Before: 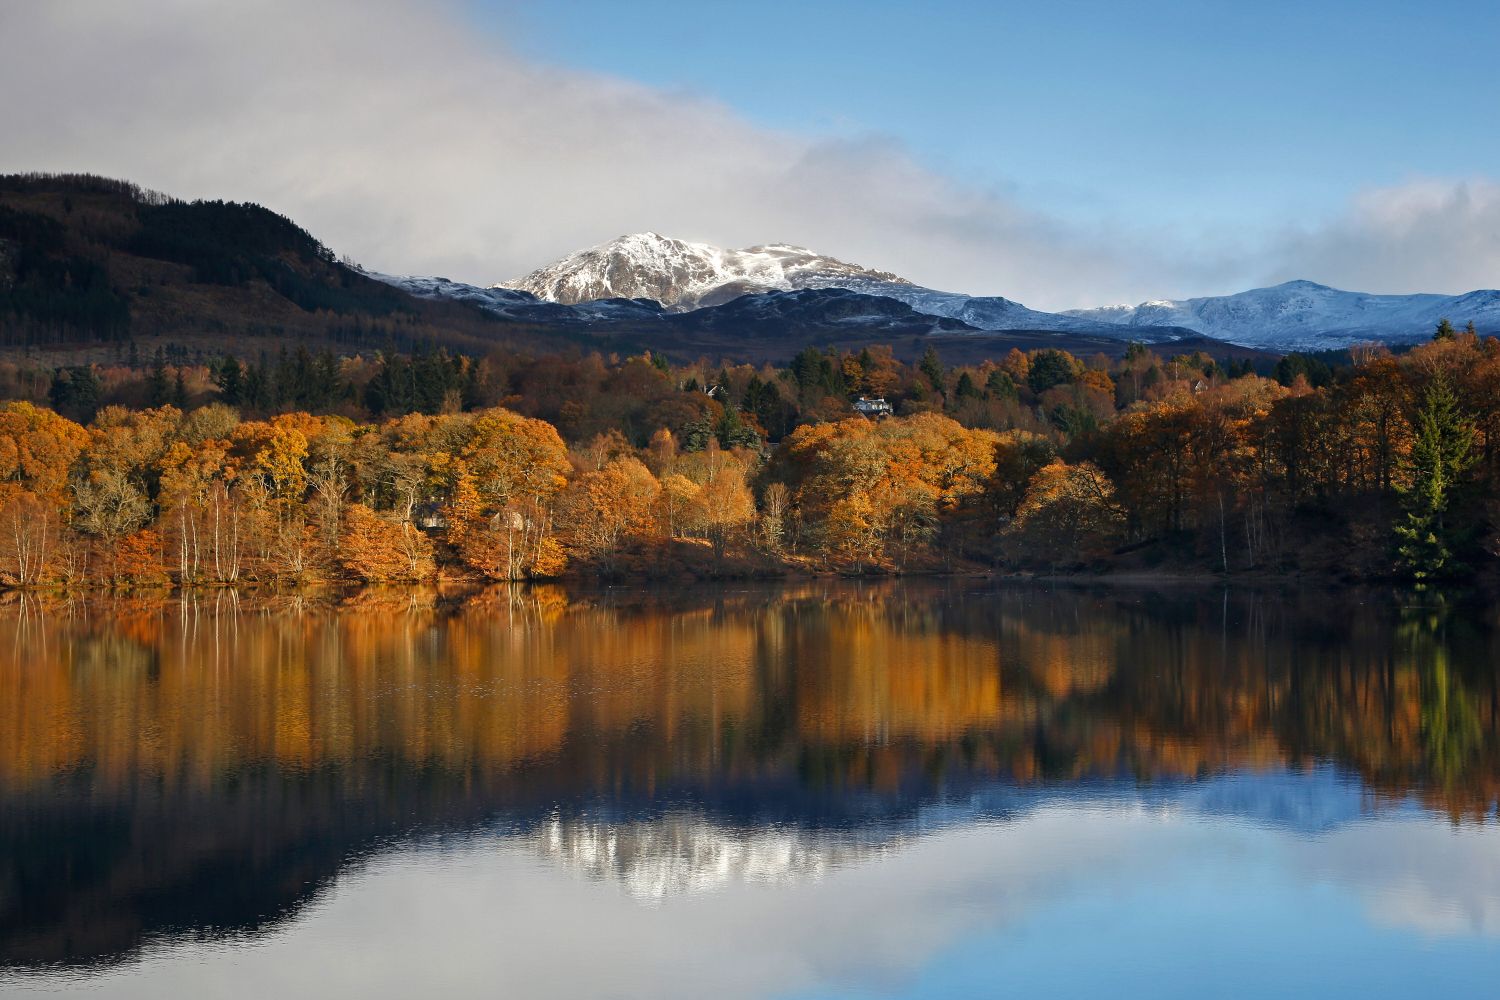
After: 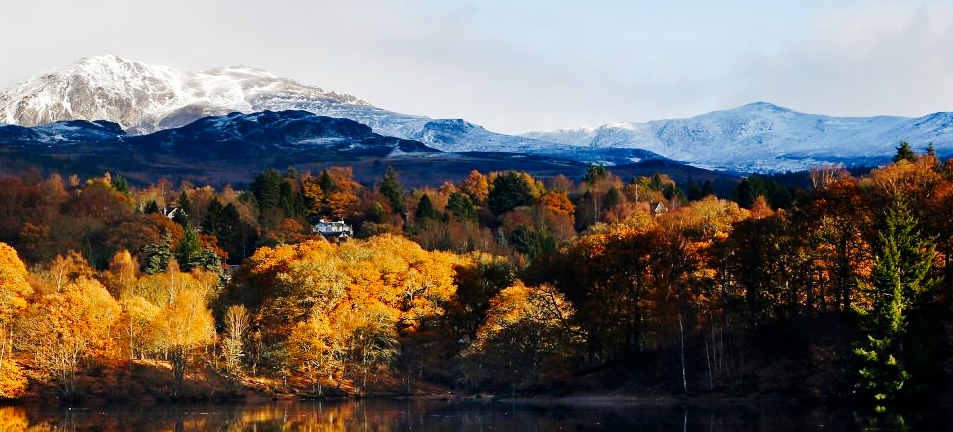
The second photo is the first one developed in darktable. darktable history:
tone curve: curves: ch0 [(0, 0) (0.004, 0) (0.133, 0.071) (0.341, 0.453) (0.839, 0.922) (1, 1)], preserve colors none
crop: left 36.042%, top 17.848%, right 0.413%, bottom 38.885%
